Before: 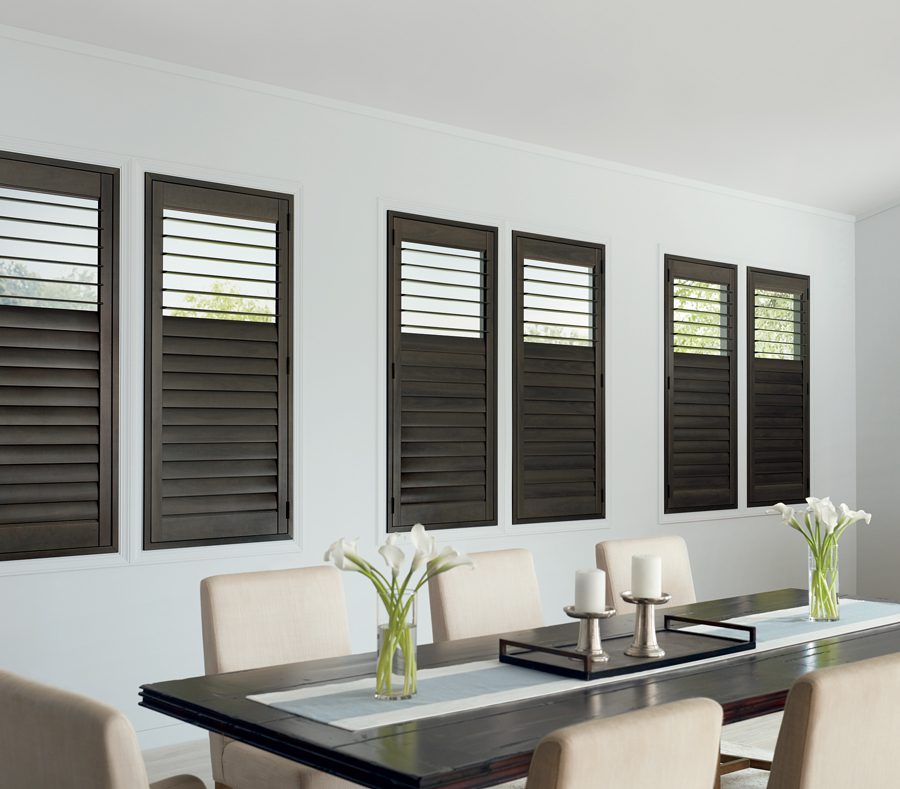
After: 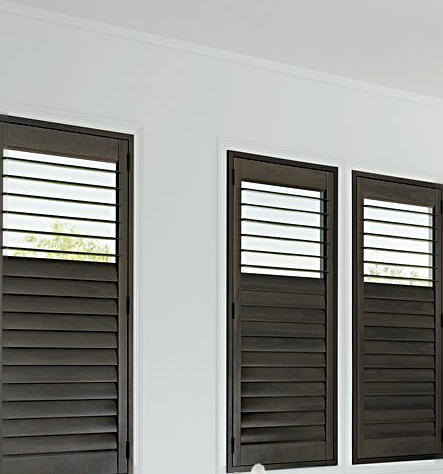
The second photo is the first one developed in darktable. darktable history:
sharpen: radius 3.119
crop: left 17.835%, top 7.675%, right 32.881%, bottom 32.213%
